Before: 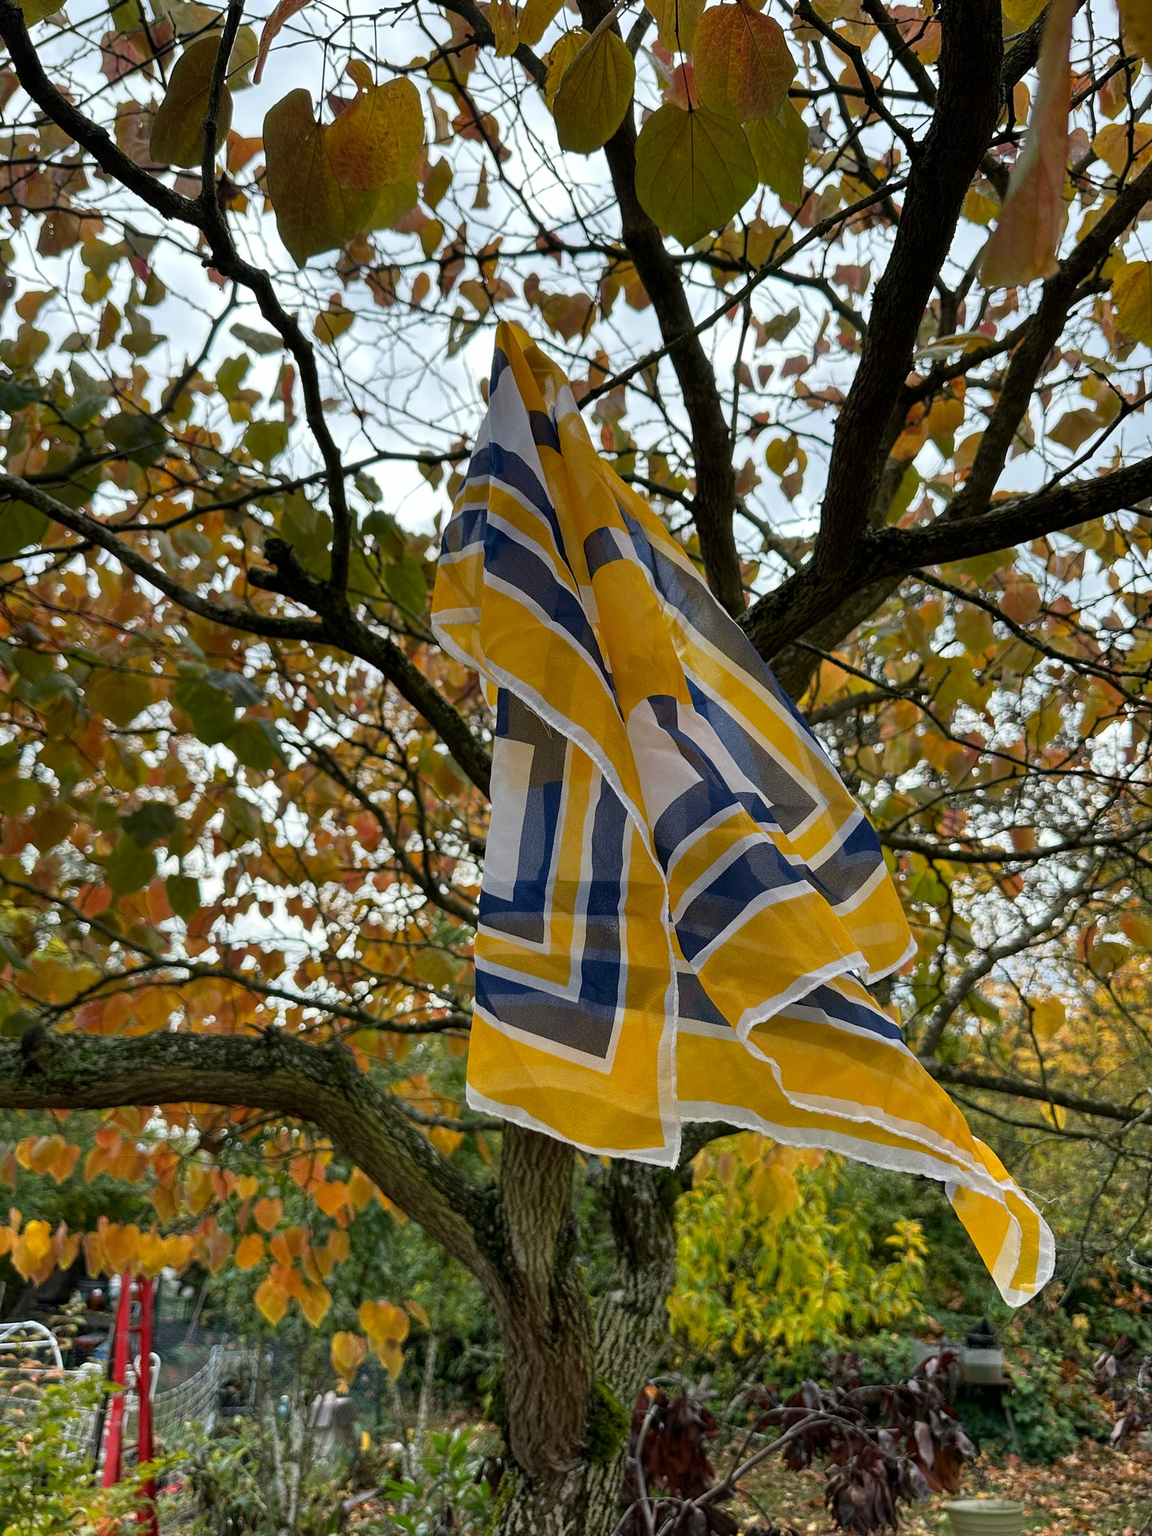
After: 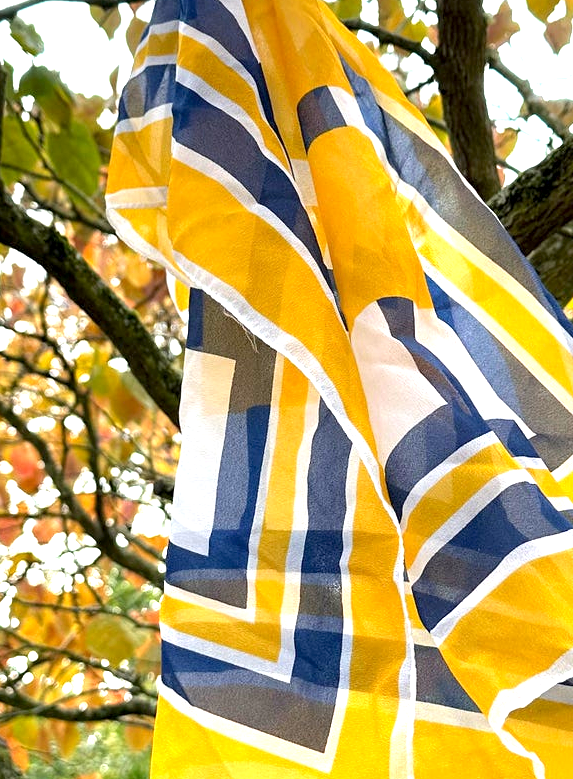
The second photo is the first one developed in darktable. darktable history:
crop: left 30.168%, top 29.88%, right 30.132%, bottom 29.649%
exposure: black level correction 0.001, exposure 1.711 EV, compensate highlight preservation false
